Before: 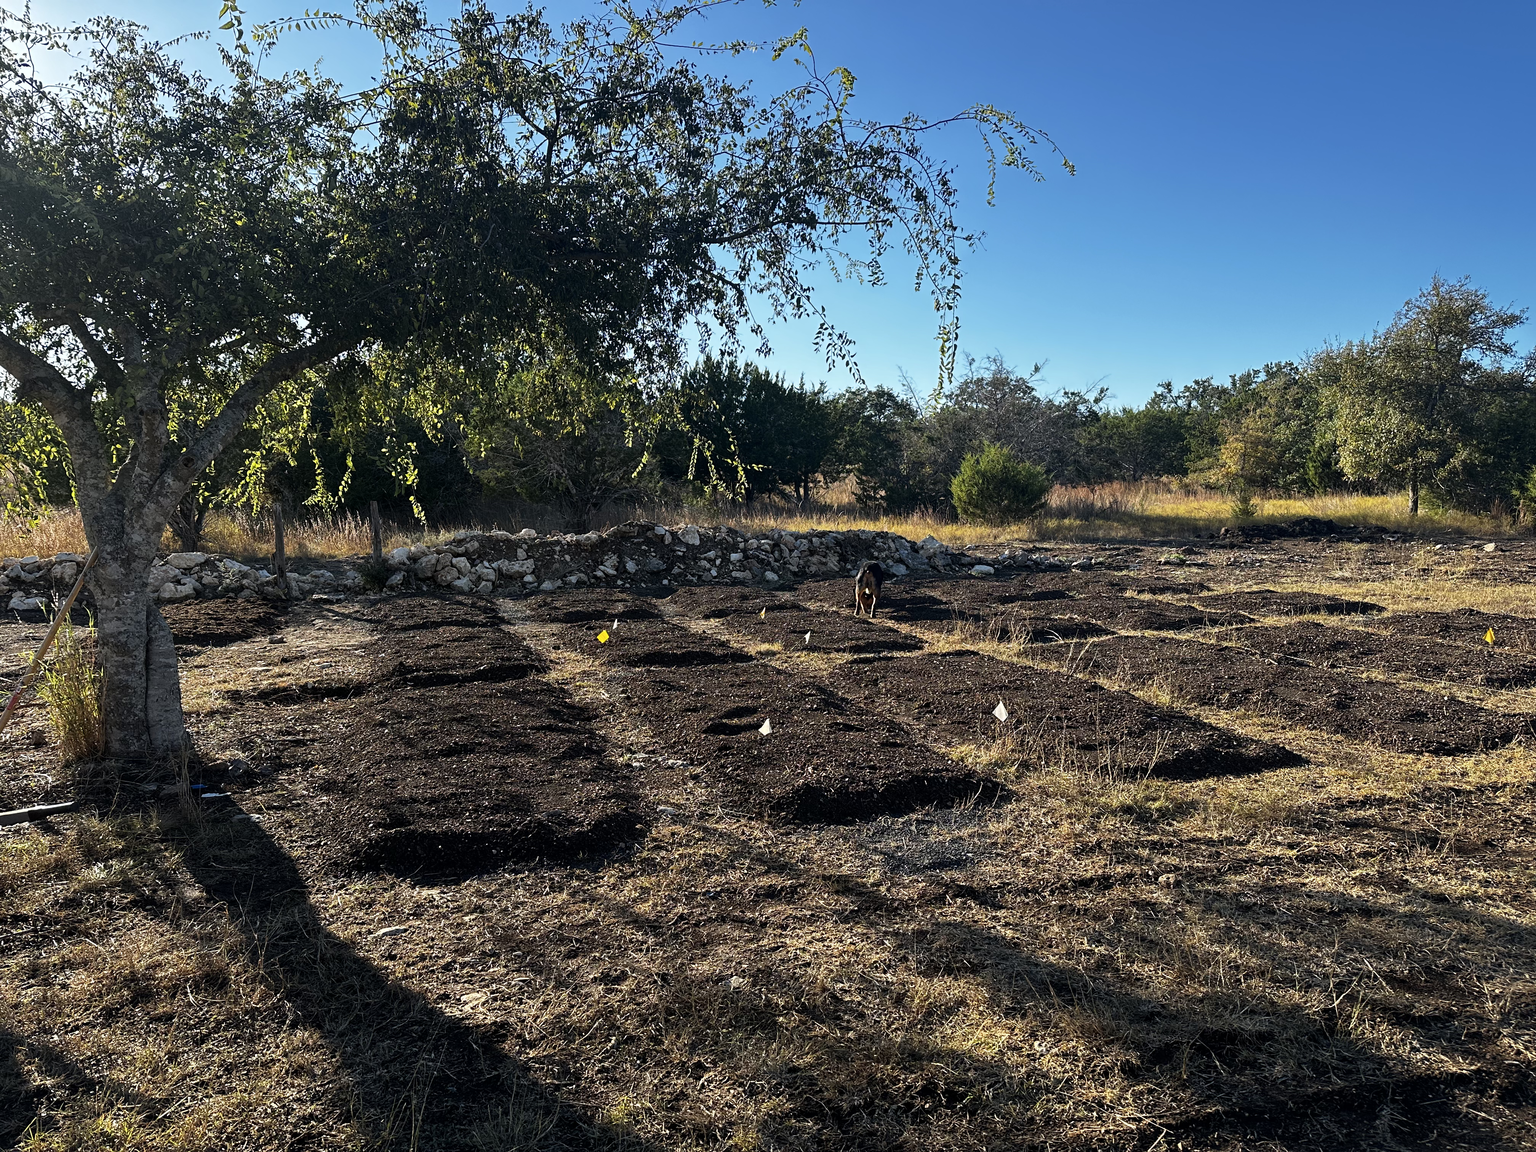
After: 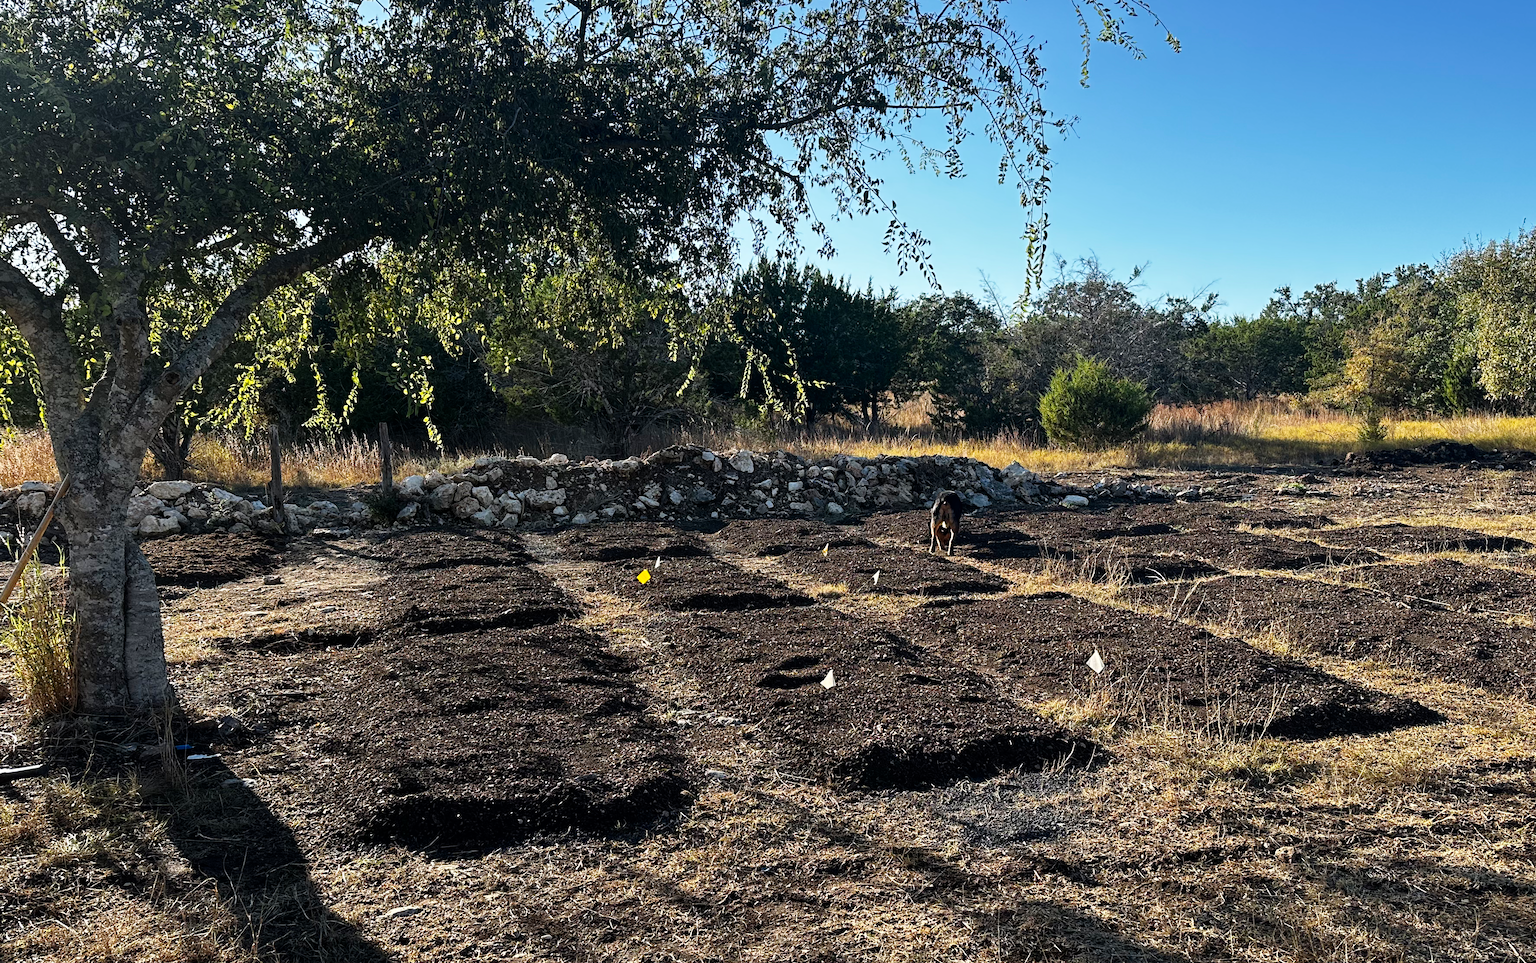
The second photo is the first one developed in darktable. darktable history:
crop and rotate: left 2.425%, top 11.305%, right 9.6%, bottom 15.08%
tone curve: curves: ch0 [(0, 0) (0.004, 0.002) (0.02, 0.013) (0.218, 0.218) (0.664, 0.718) (0.832, 0.873) (1, 1)], preserve colors none
